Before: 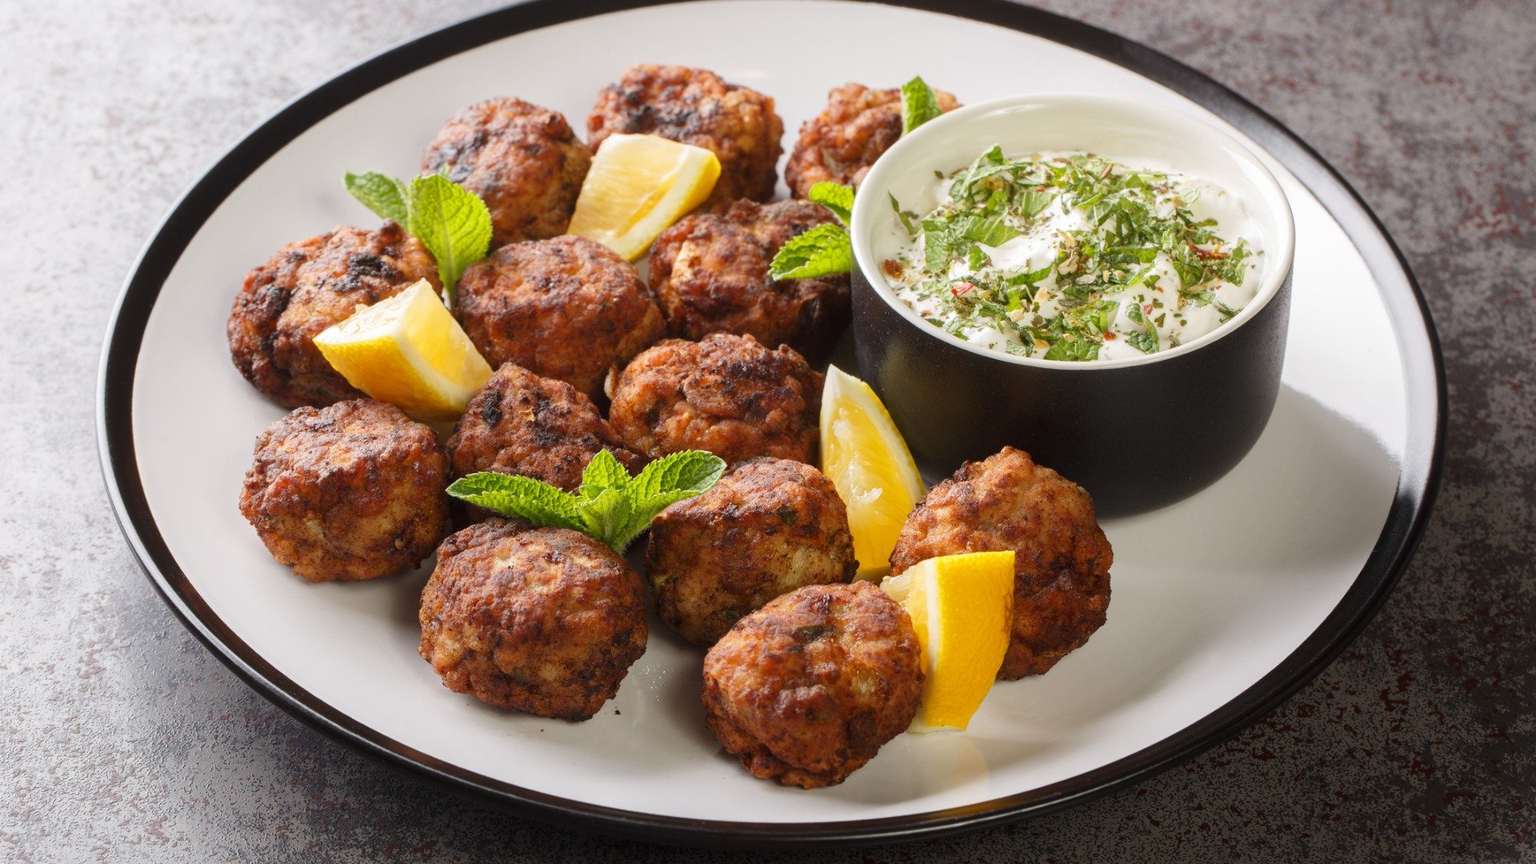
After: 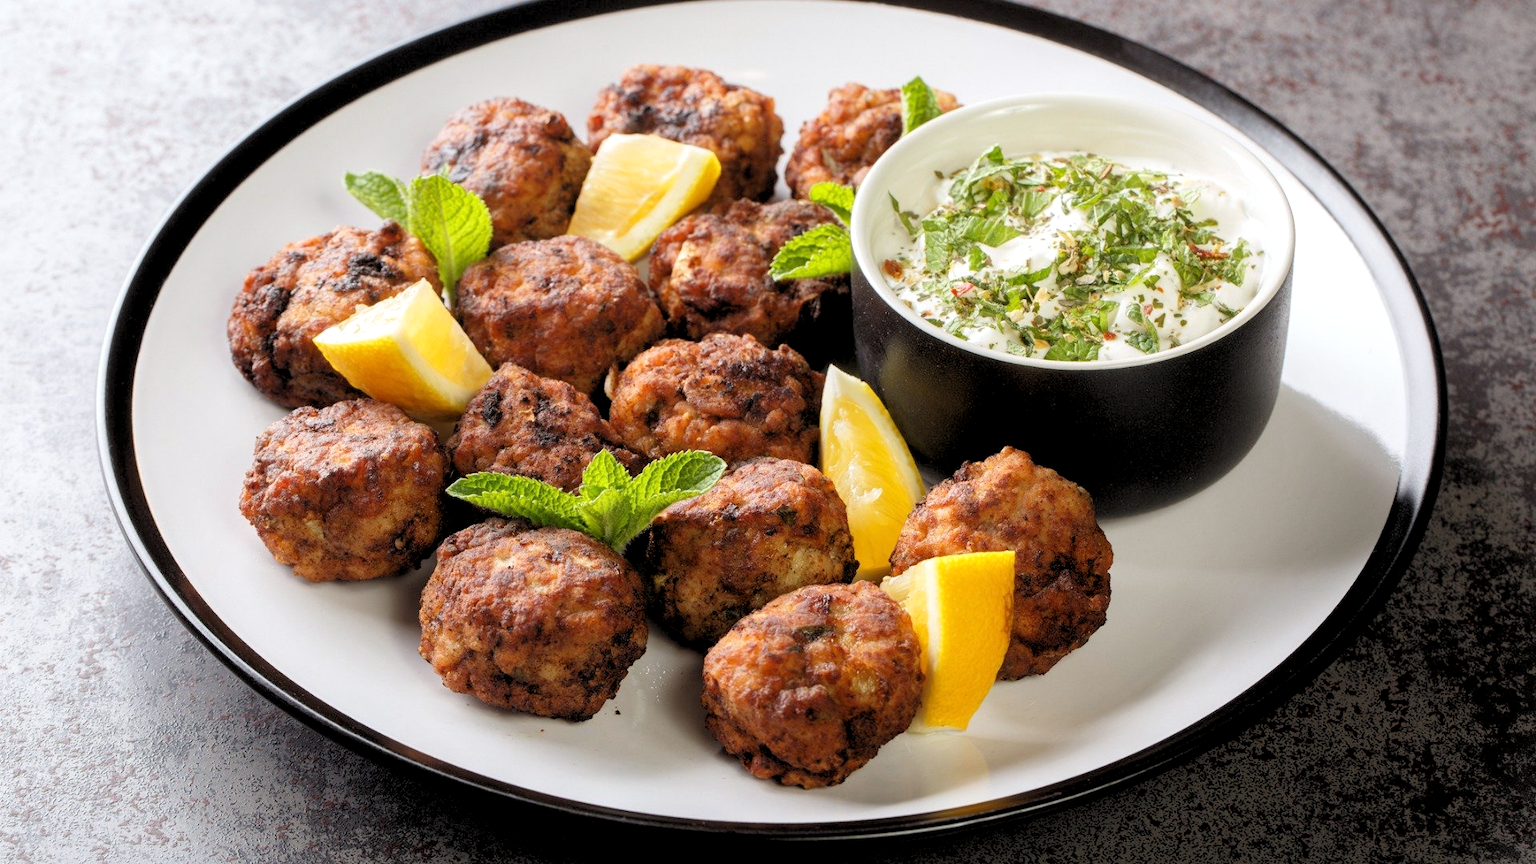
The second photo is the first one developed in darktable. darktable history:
rgb levels: levels [[0.013, 0.434, 0.89], [0, 0.5, 1], [0, 0.5, 1]]
white balance: red 0.986, blue 1.01
